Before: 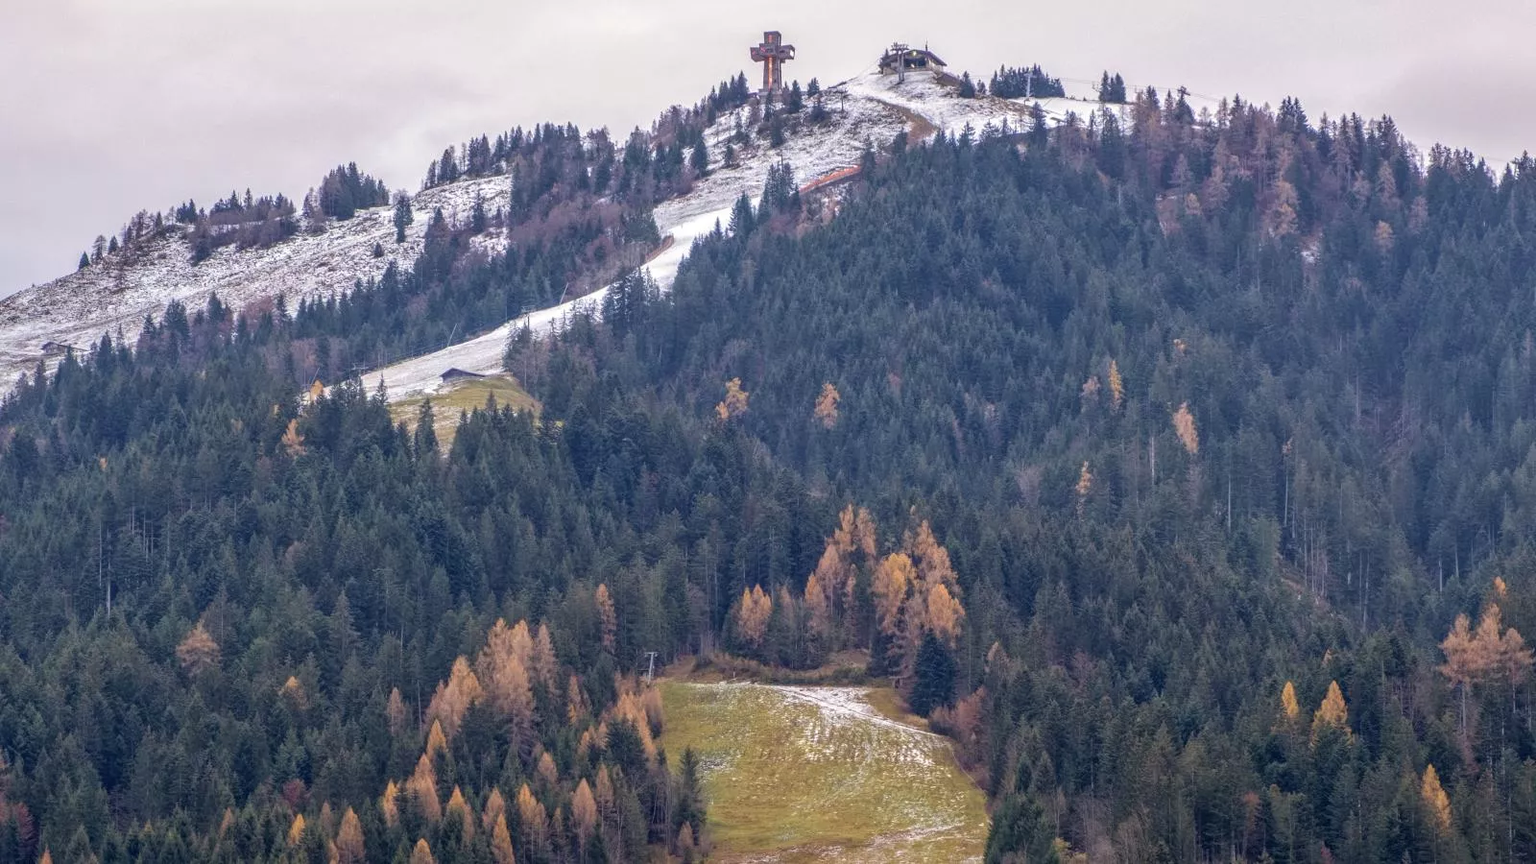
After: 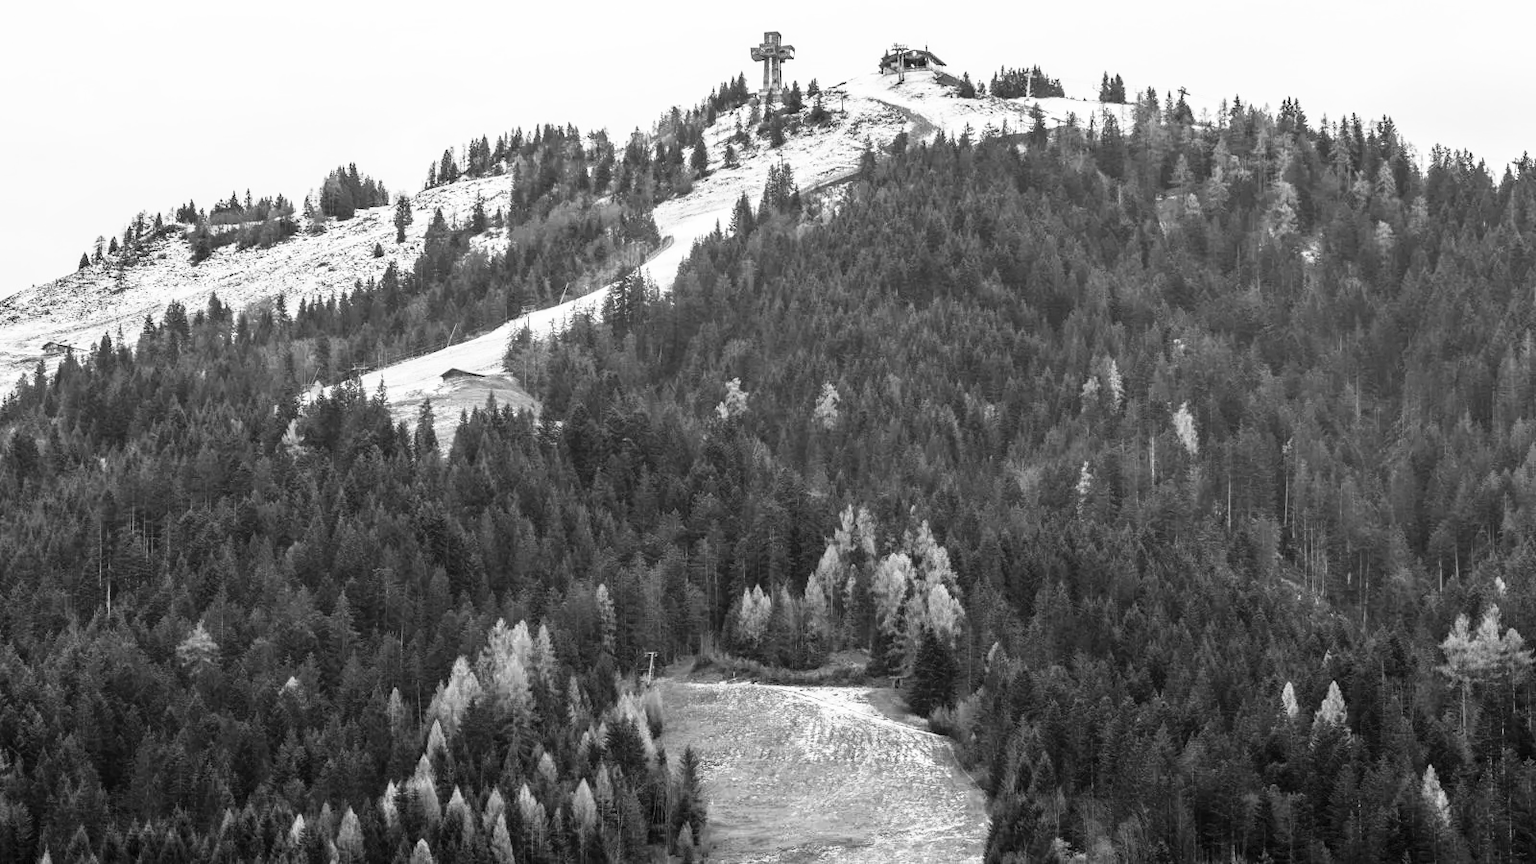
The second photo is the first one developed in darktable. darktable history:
monochrome: on, module defaults
exposure: exposure 0.2 EV, compensate highlight preservation false
shadows and highlights: shadows -62.32, white point adjustment -5.22, highlights 61.59
contrast brightness saturation: contrast 0.24, brightness 0.09
